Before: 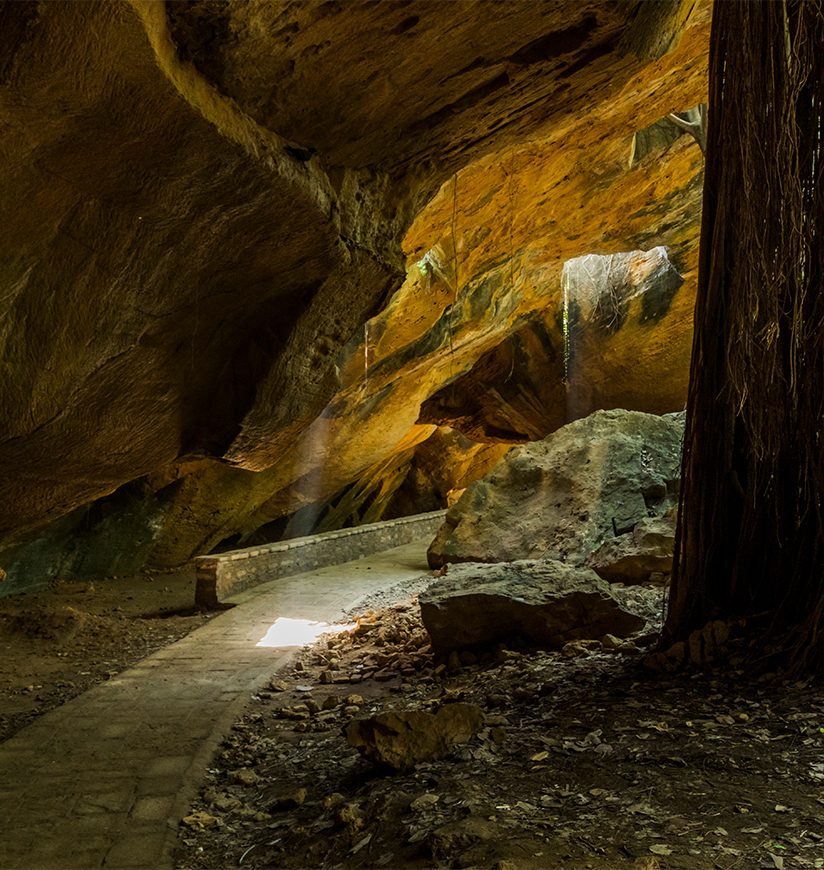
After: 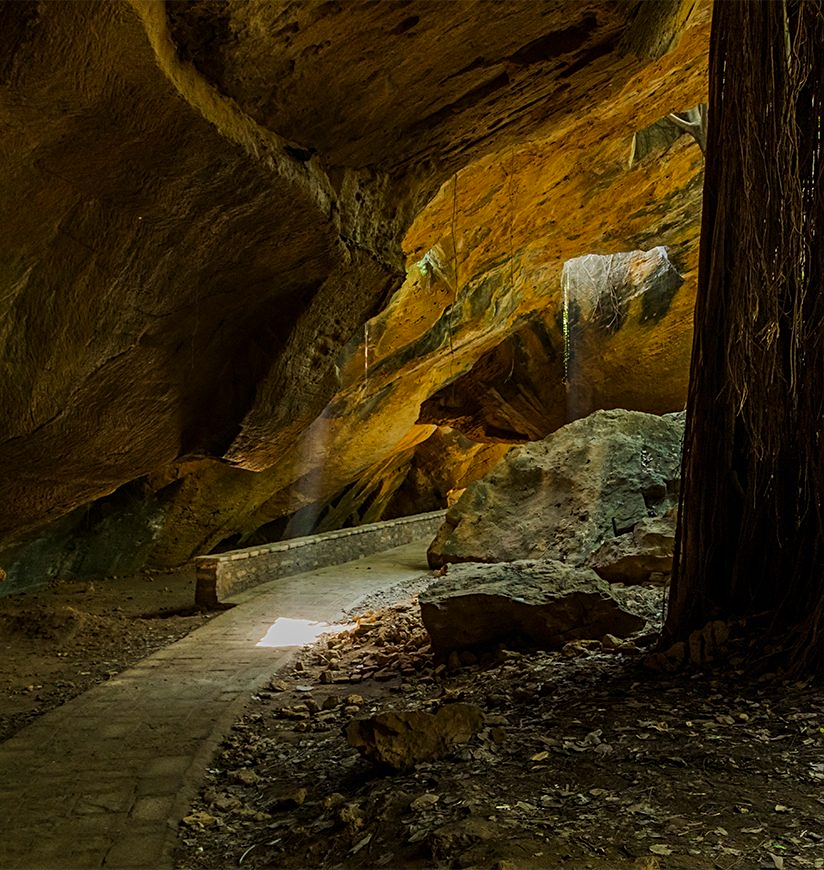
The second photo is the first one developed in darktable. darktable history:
exposure: exposure -0.11 EV, compensate highlight preservation false
sharpen: radius 2.482, amount 0.32
shadows and highlights: radius 121.89, shadows 21.83, white point adjustment -9.61, highlights -14.78, soften with gaussian
